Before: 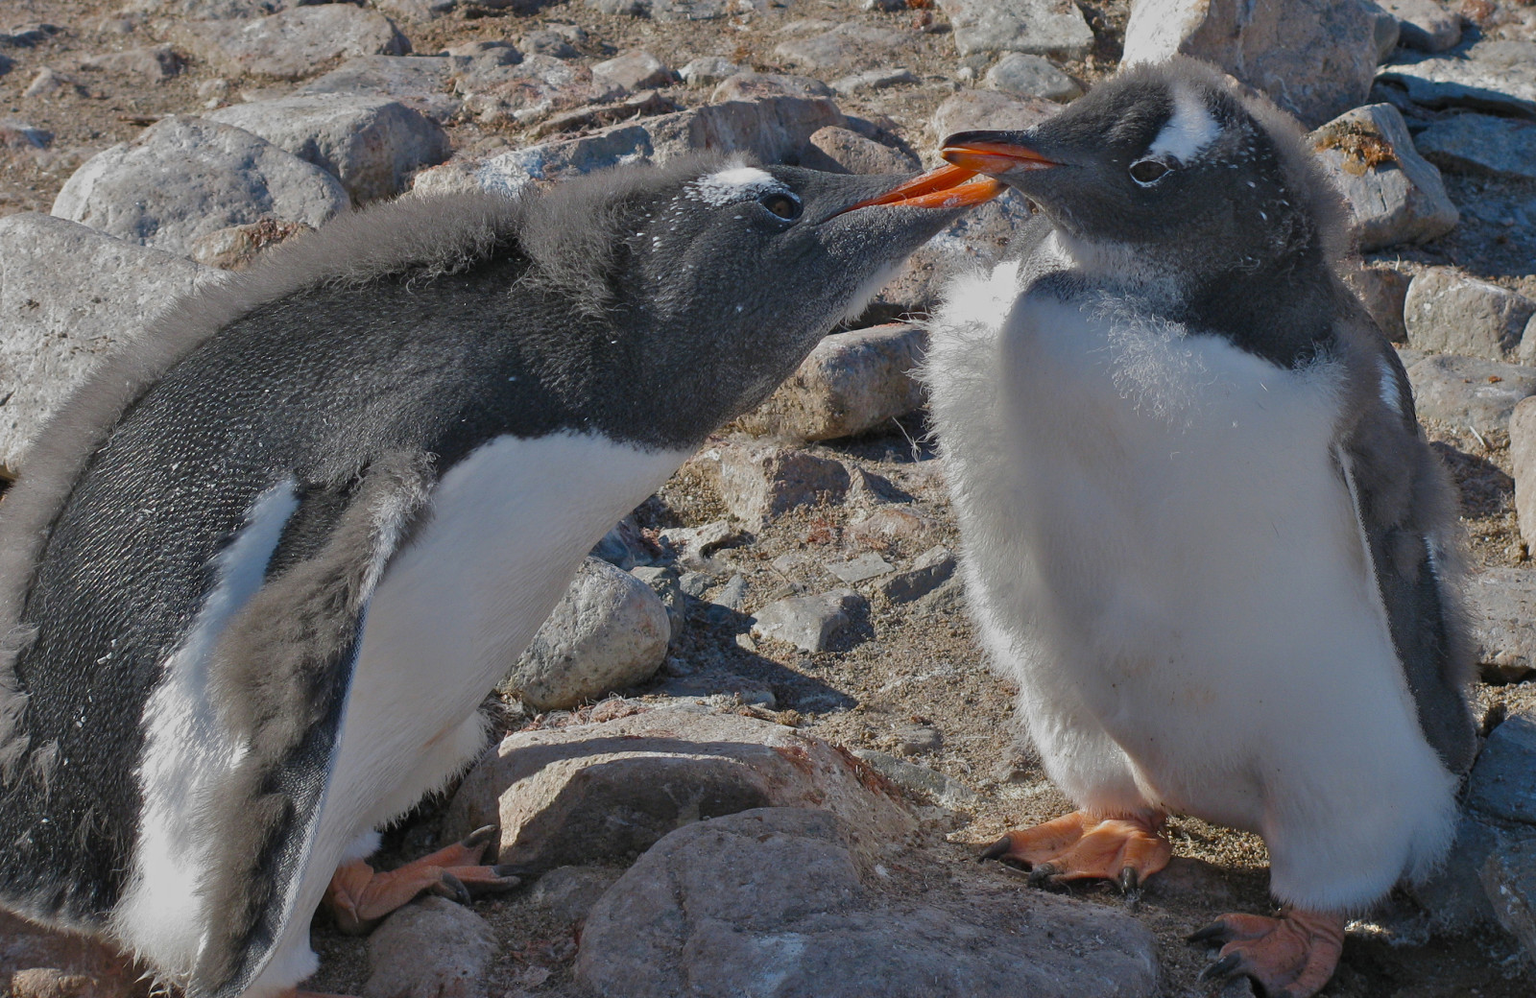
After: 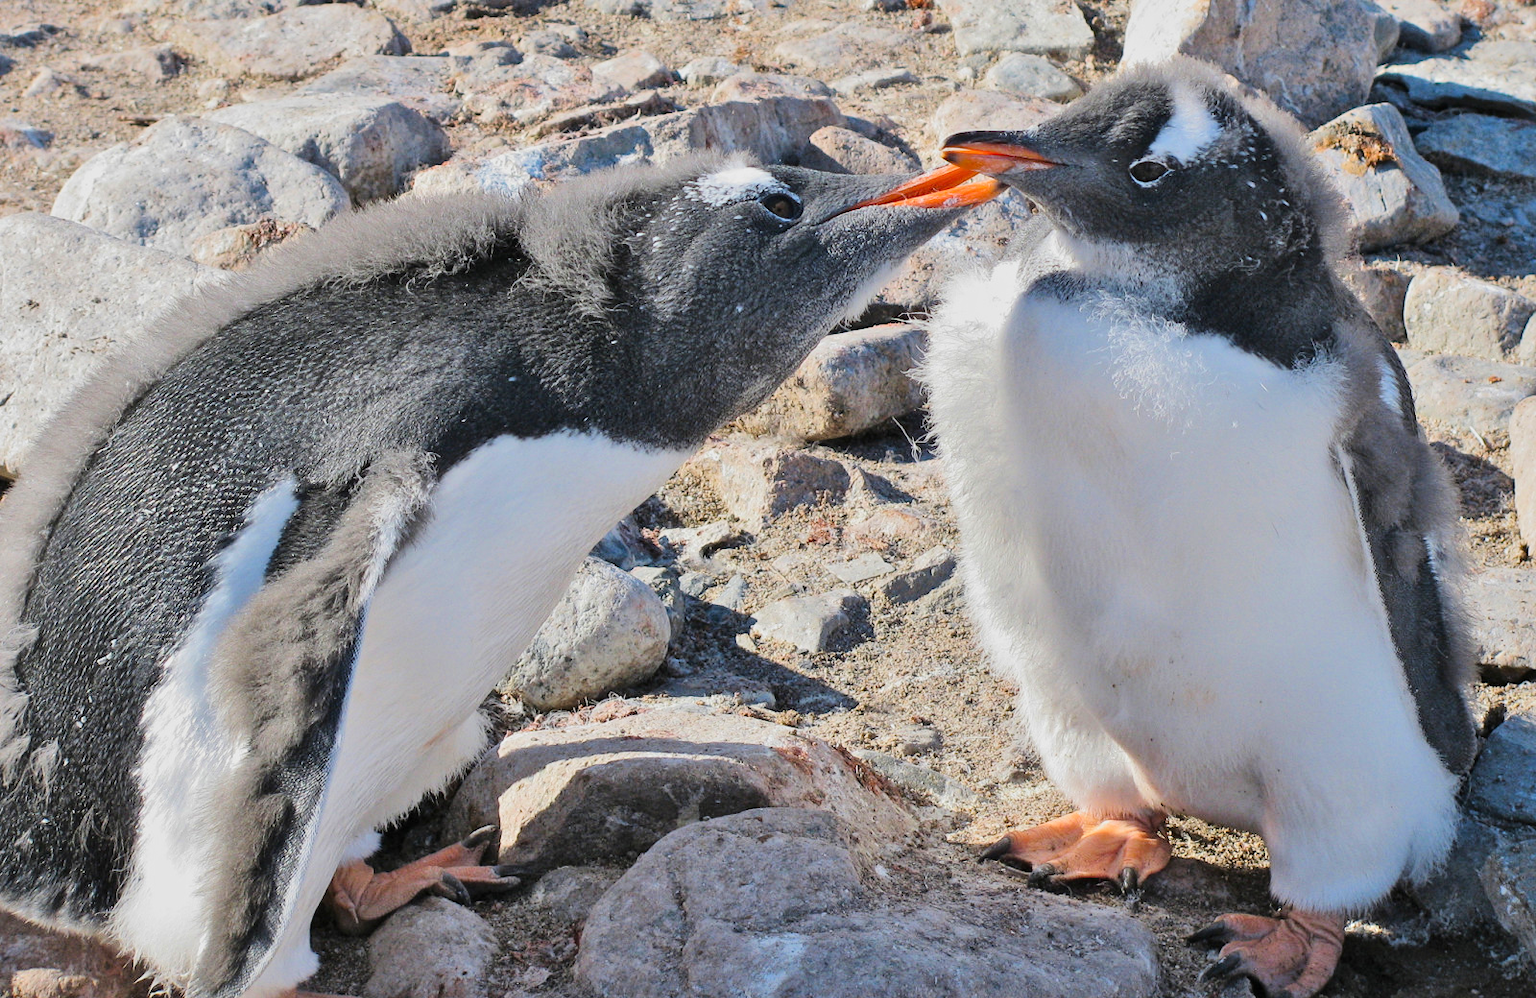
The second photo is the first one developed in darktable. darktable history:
local contrast: mode bilateral grid, contrast 19, coarseness 50, detail 119%, midtone range 0.2
tone equalizer: -7 EV 0.154 EV, -6 EV 0.579 EV, -5 EV 1.16 EV, -4 EV 1.32 EV, -3 EV 1.14 EV, -2 EV 0.6 EV, -1 EV 0.158 EV, edges refinement/feathering 500, mask exposure compensation -1.57 EV, preserve details no
